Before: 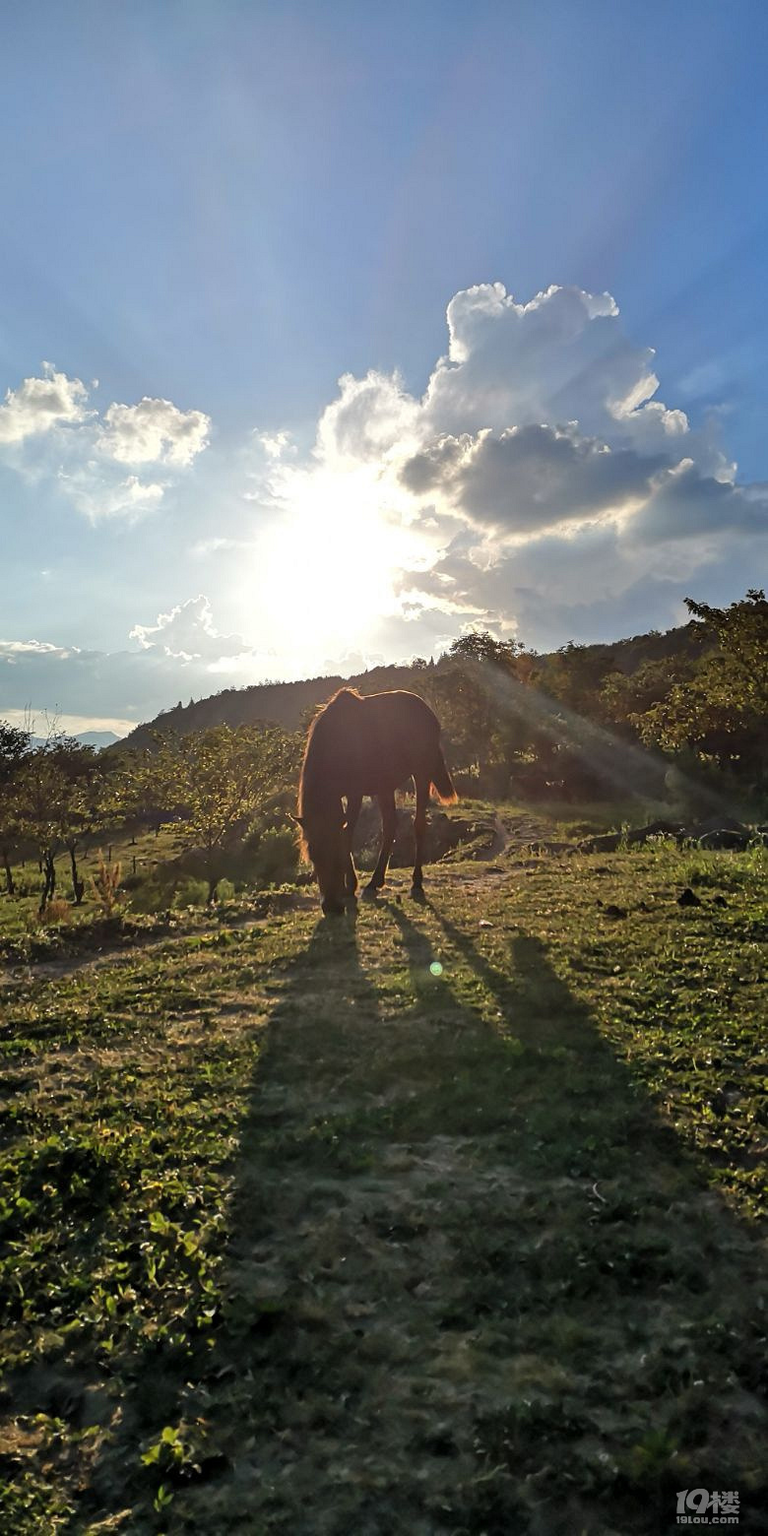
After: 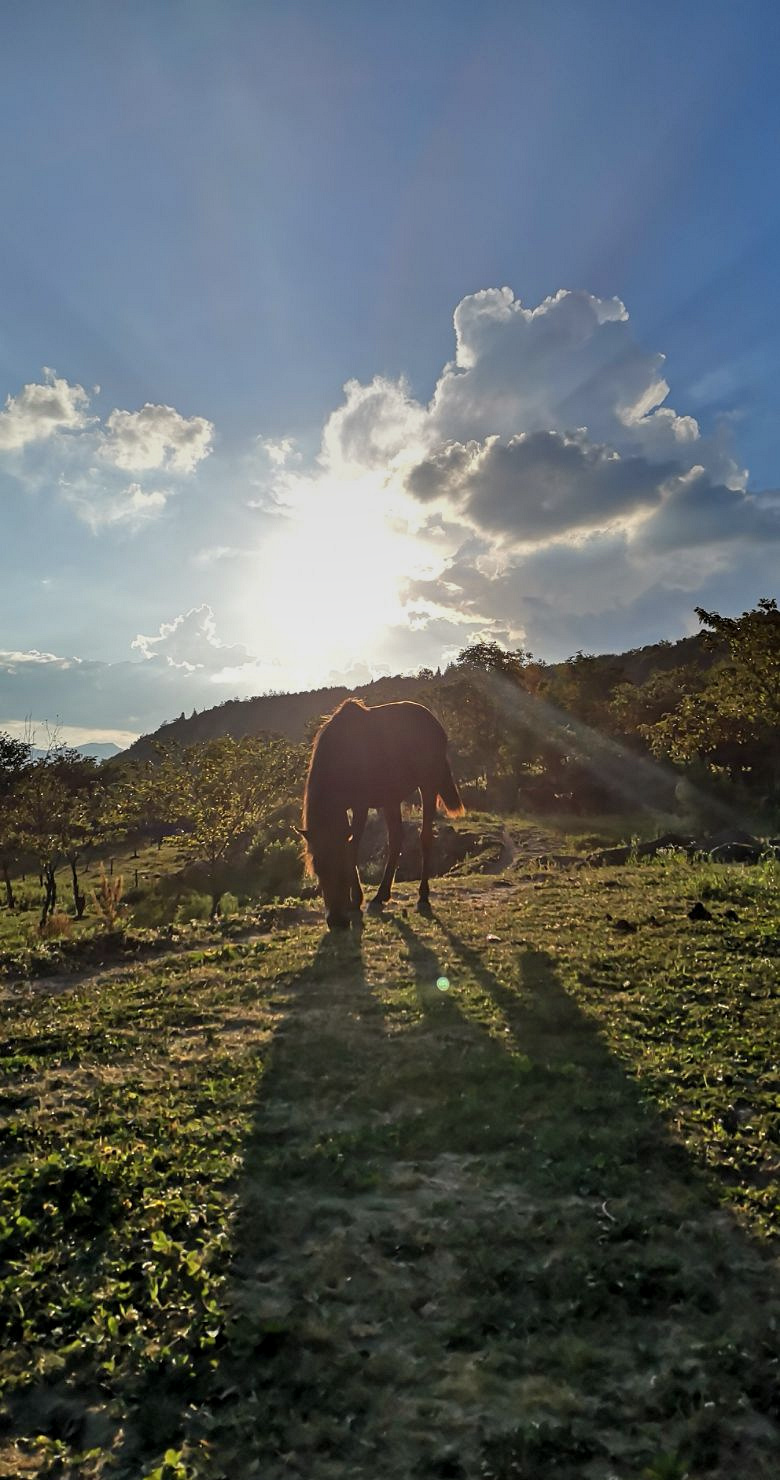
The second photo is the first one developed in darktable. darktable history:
graduated density: on, module defaults
crop and rotate: top 0%, bottom 5.097%
contrast equalizer: octaves 7, y [[0.6 ×6], [0.55 ×6], [0 ×6], [0 ×6], [0 ×6]], mix 0.15
